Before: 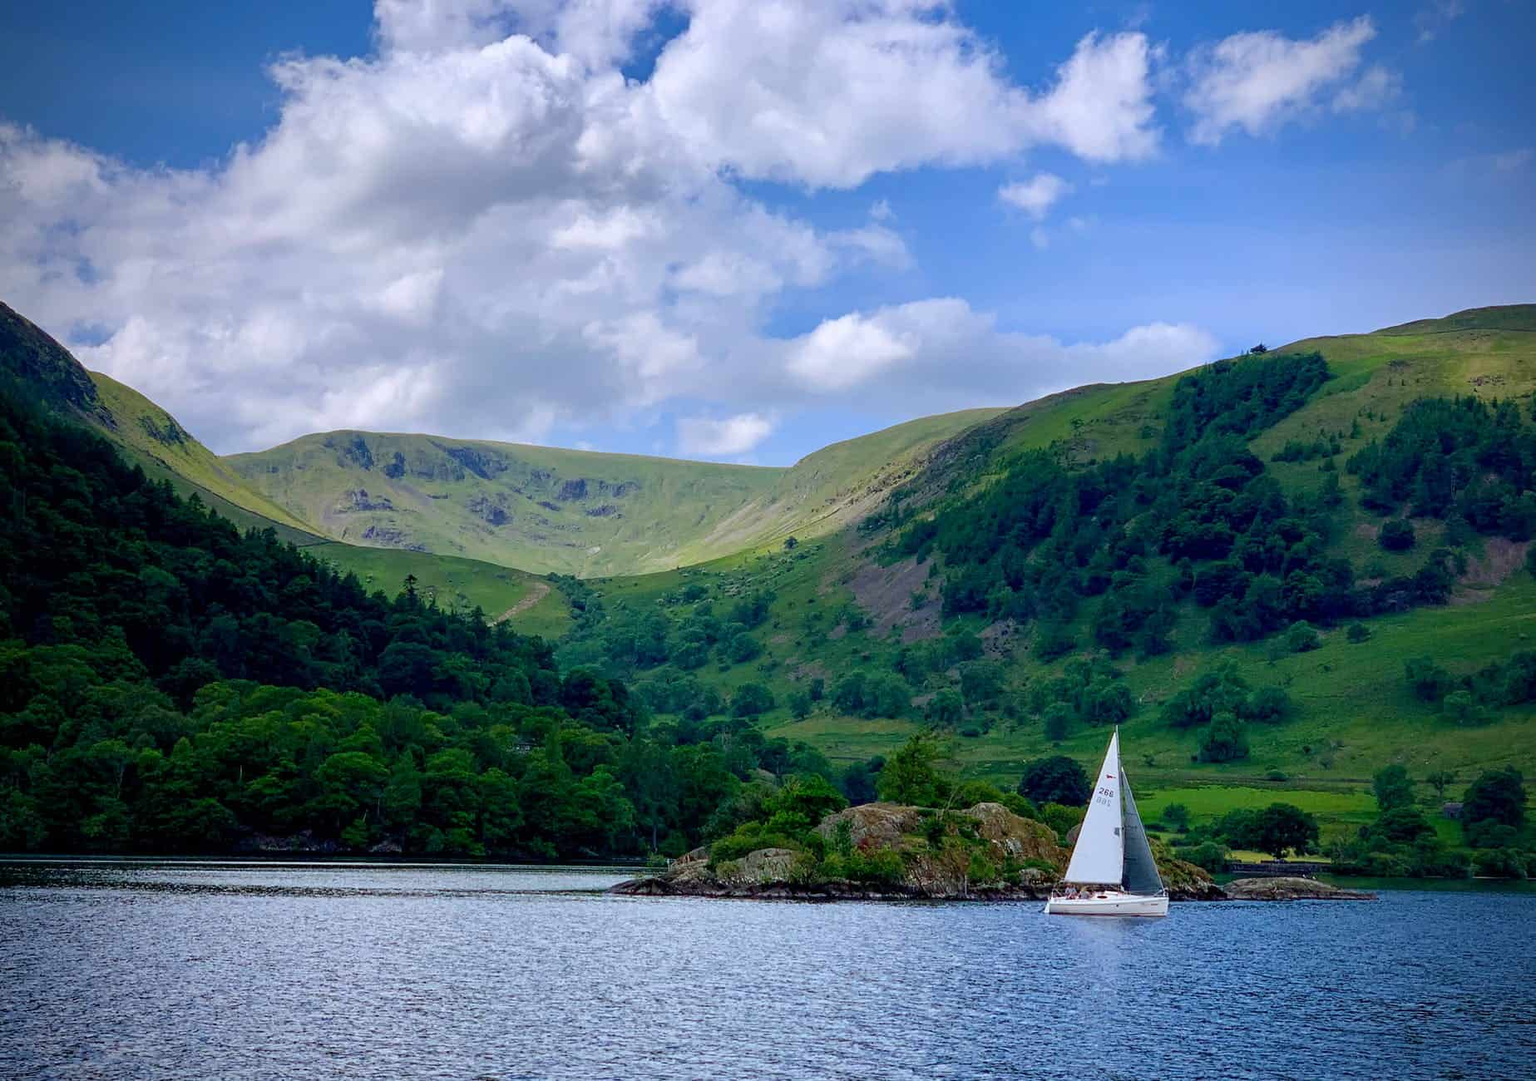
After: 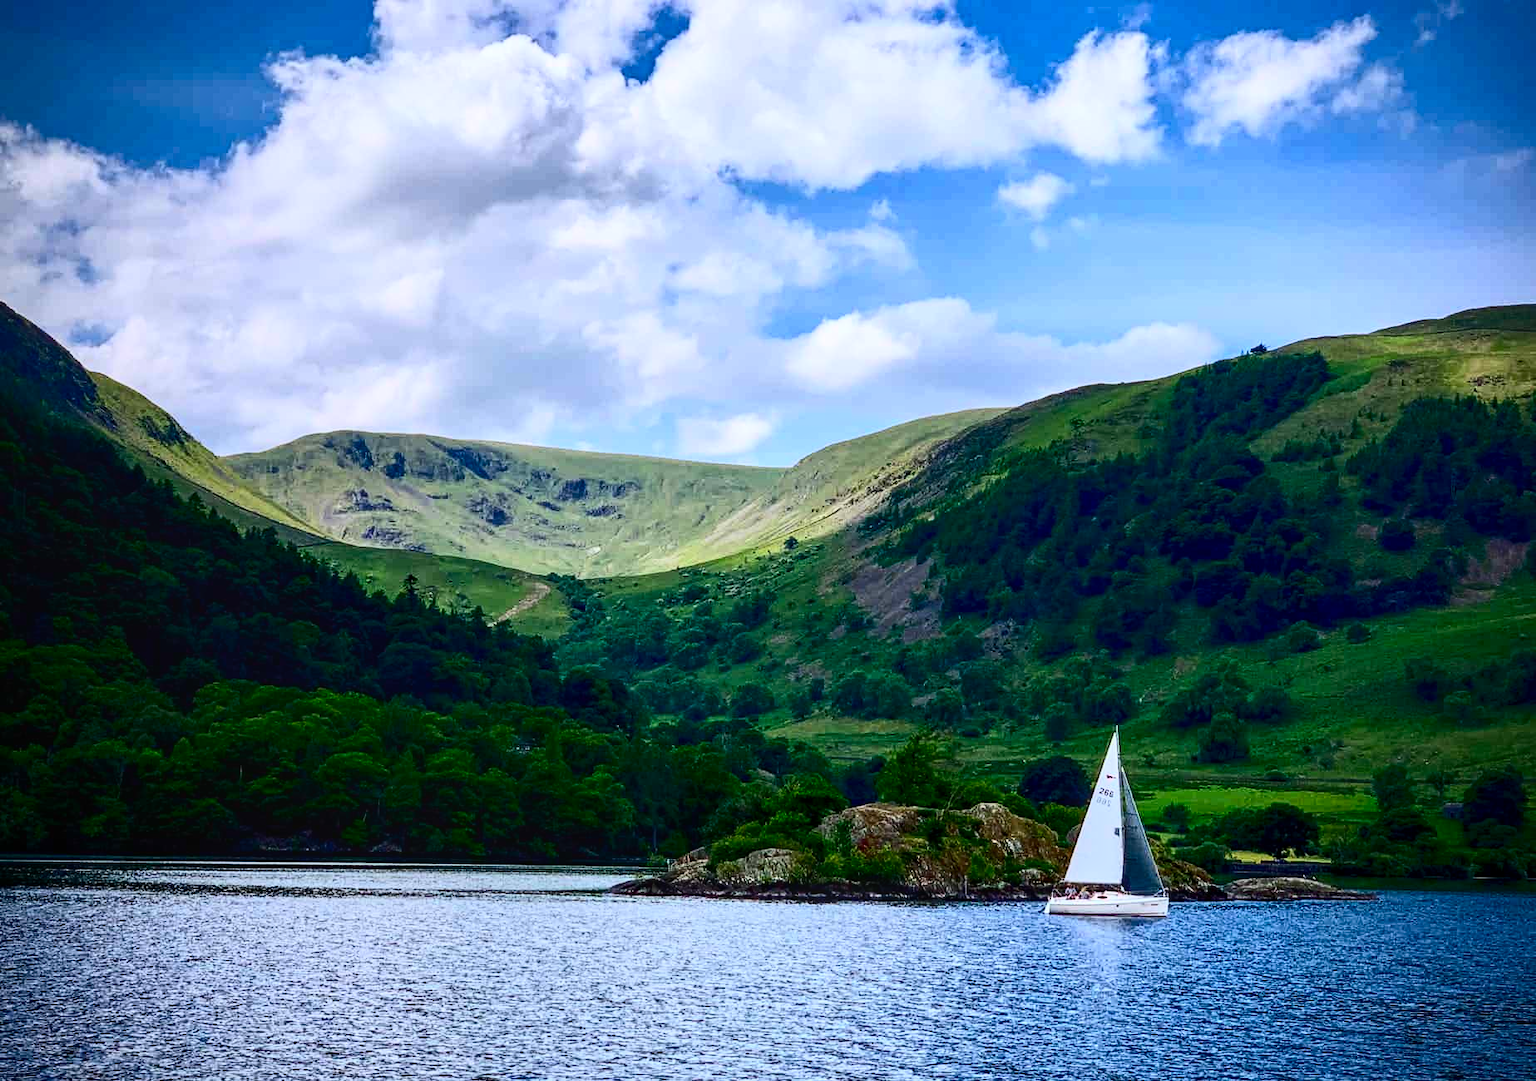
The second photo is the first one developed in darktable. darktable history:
contrast brightness saturation: contrast 0.4, brightness 0.05, saturation 0.25
local contrast: on, module defaults
